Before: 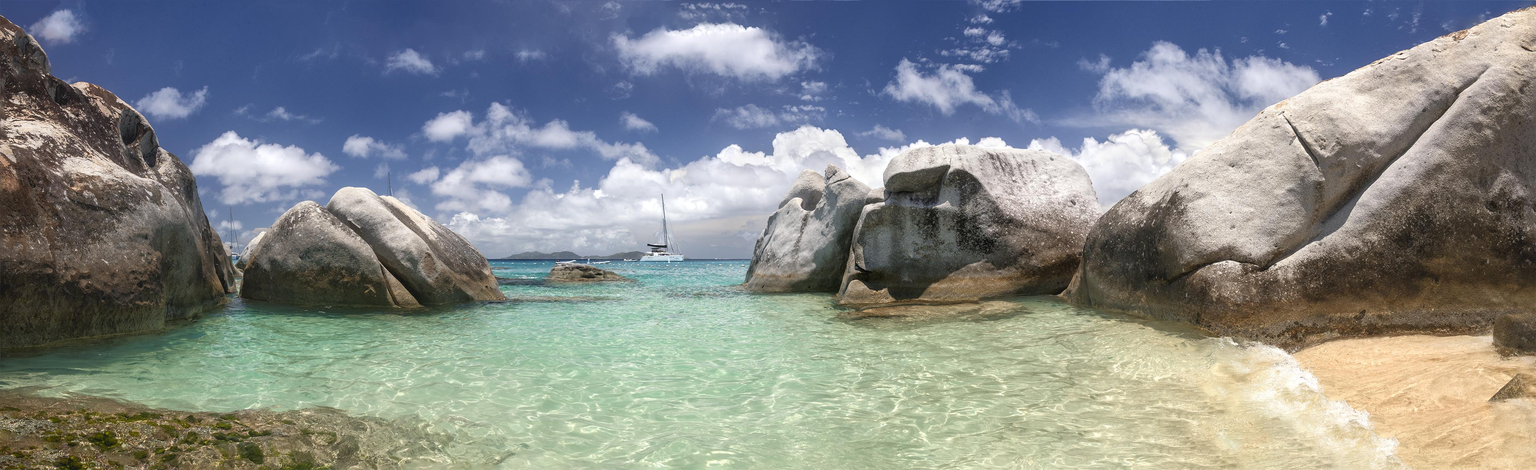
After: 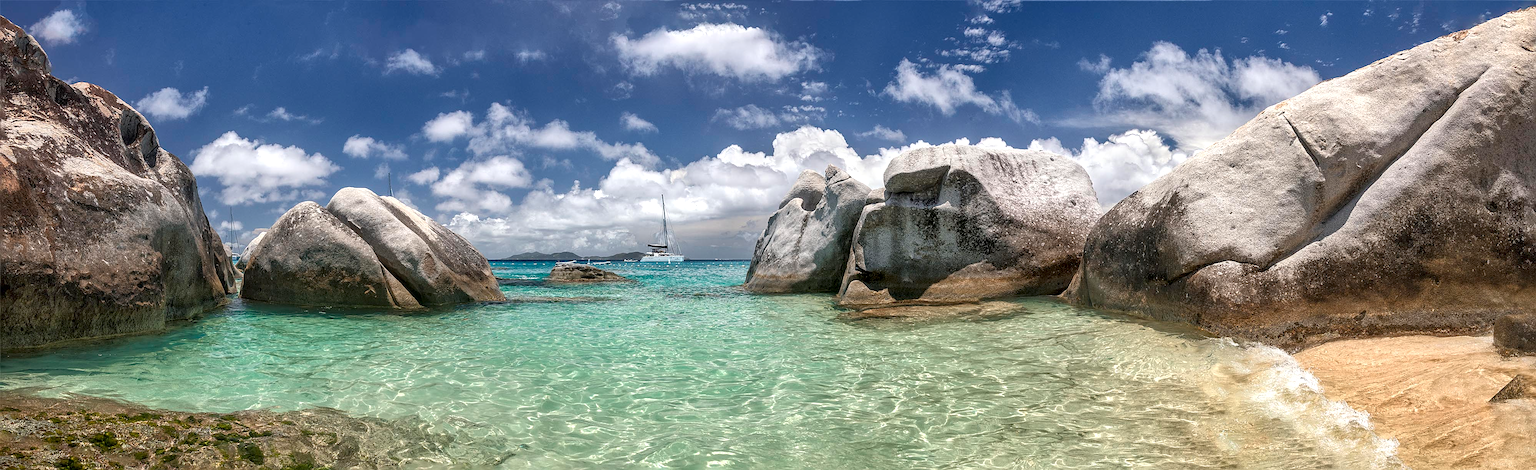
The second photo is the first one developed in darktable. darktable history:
shadows and highlights: low approximation 0.01, soften with gaussian
sharpen: on, module defaults
local contrast: detail 130%
